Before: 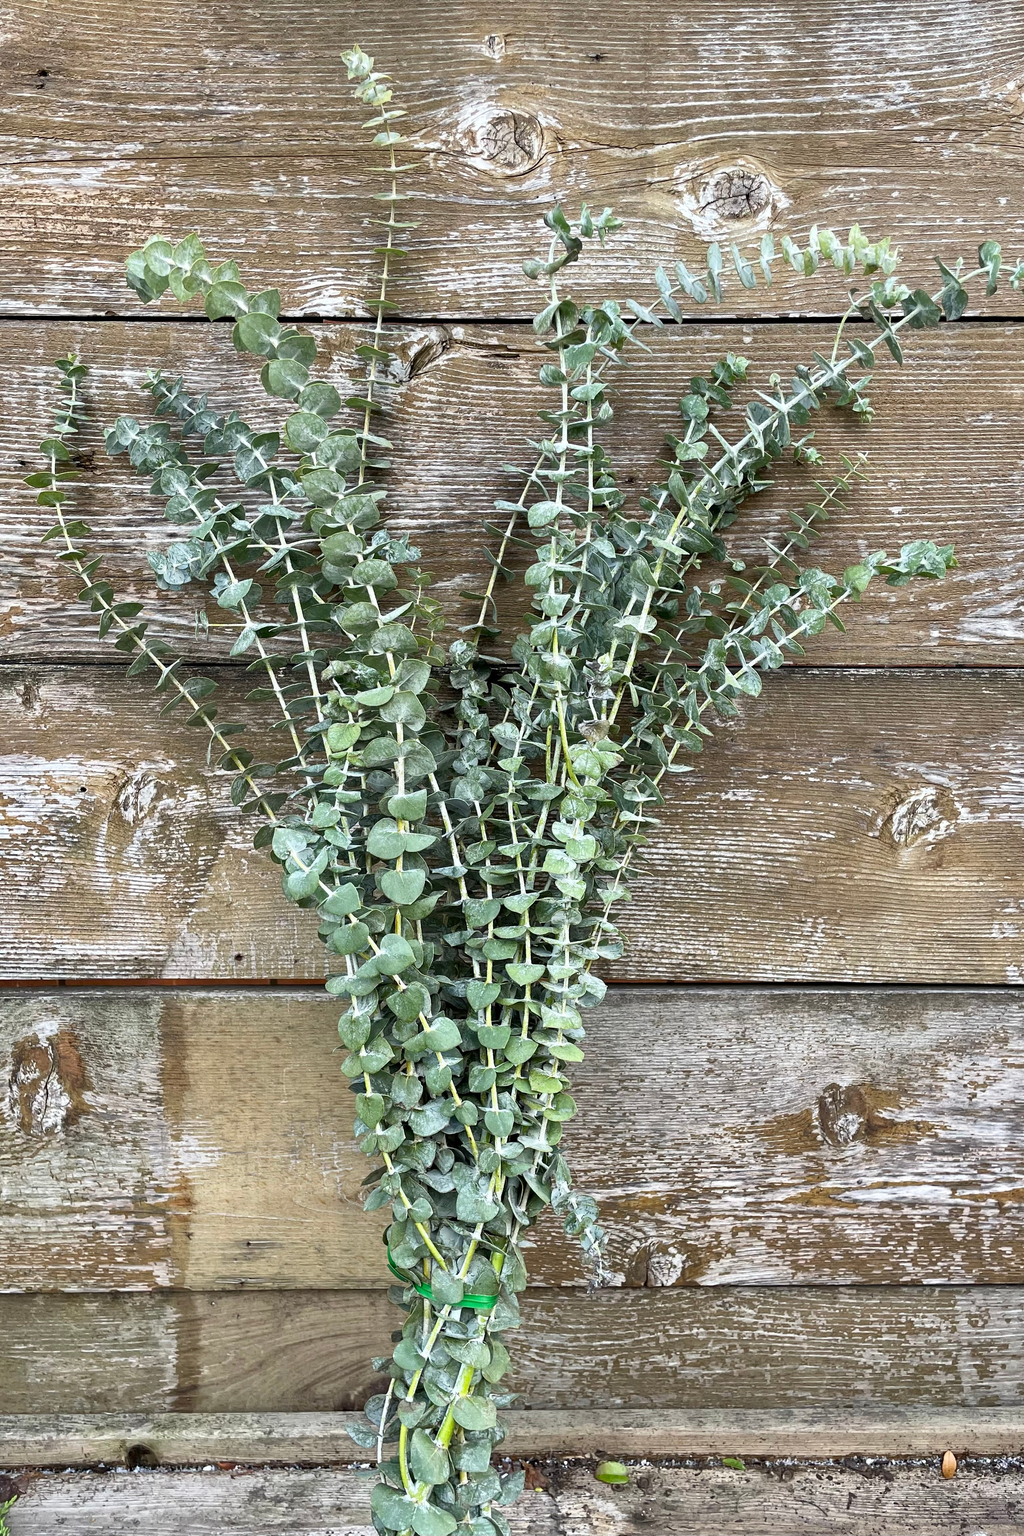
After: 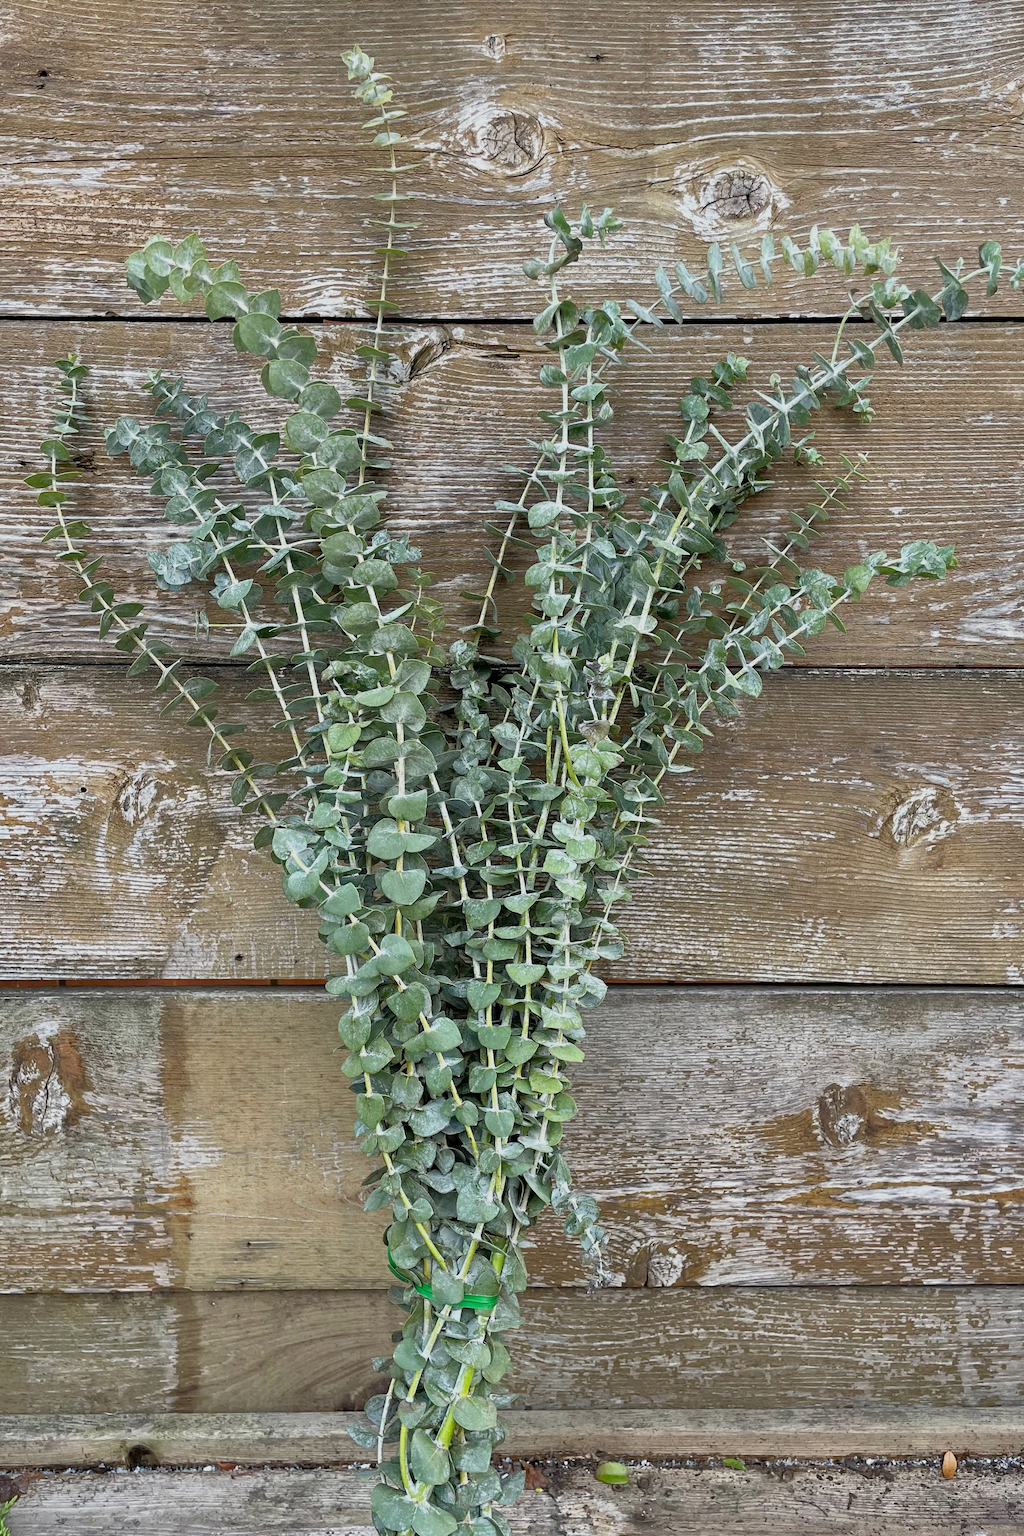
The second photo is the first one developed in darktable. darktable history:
exposure: compensate highlight preservation false
tone equalizer: -8 EV 0.212 EV, -7 EV 0.422 EV, -6 EV 0.416 EV, -5 EV 0.242 EV, -3 EV -0.279 EV, -2 EV -0.406 EV, -1 EV -0.421 EV, +0 EV -0.277 EV, edges refinement/feathering 500, mask exposure compensation -1.57 EV, preserve details no
